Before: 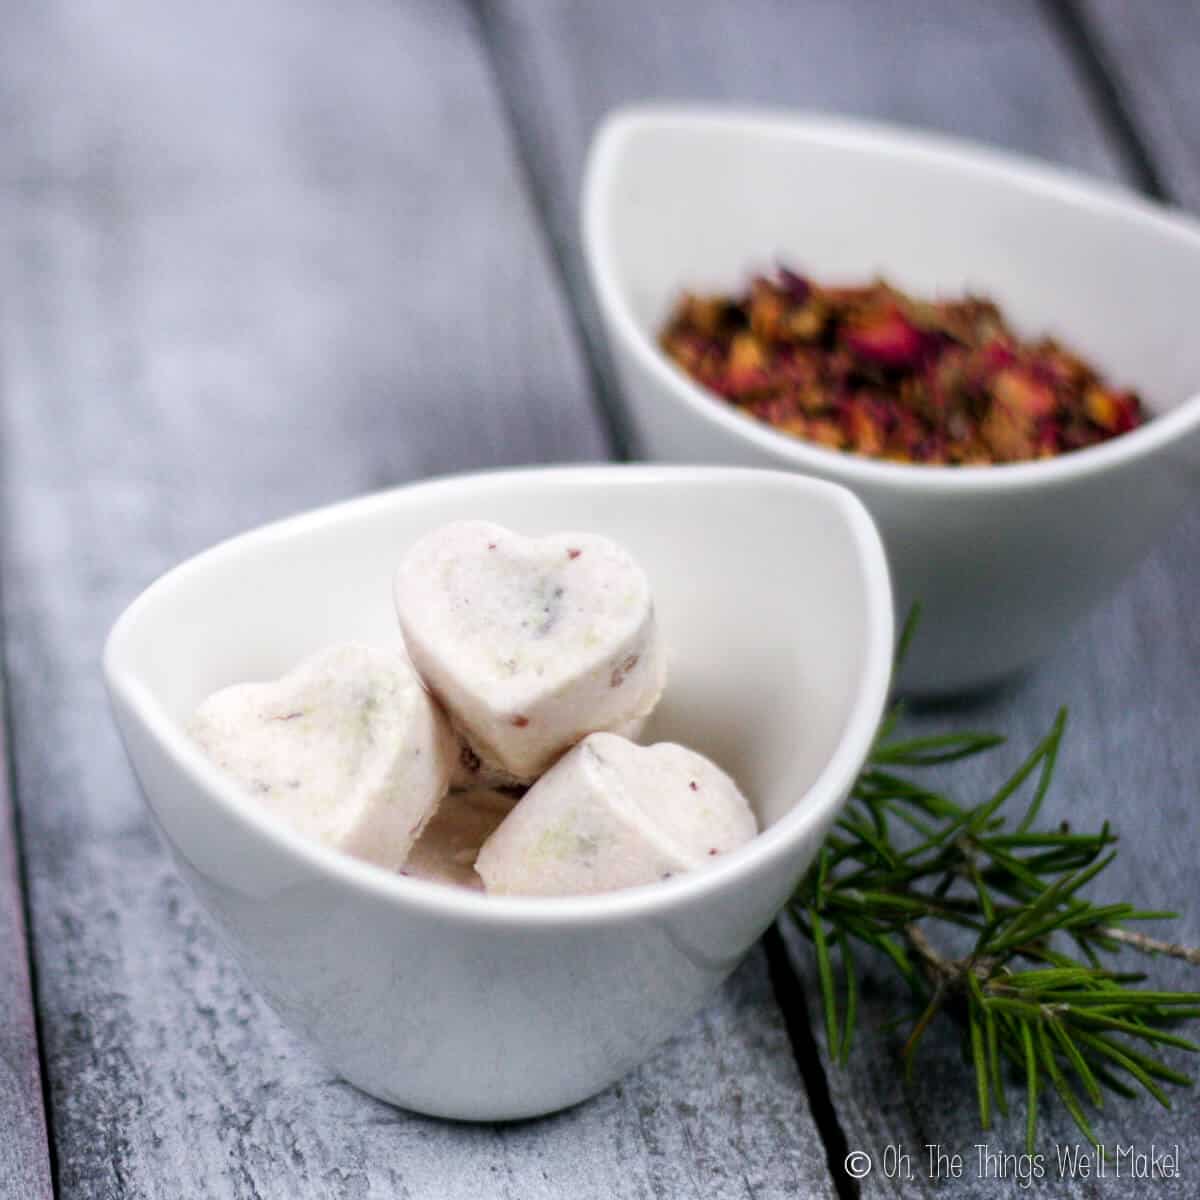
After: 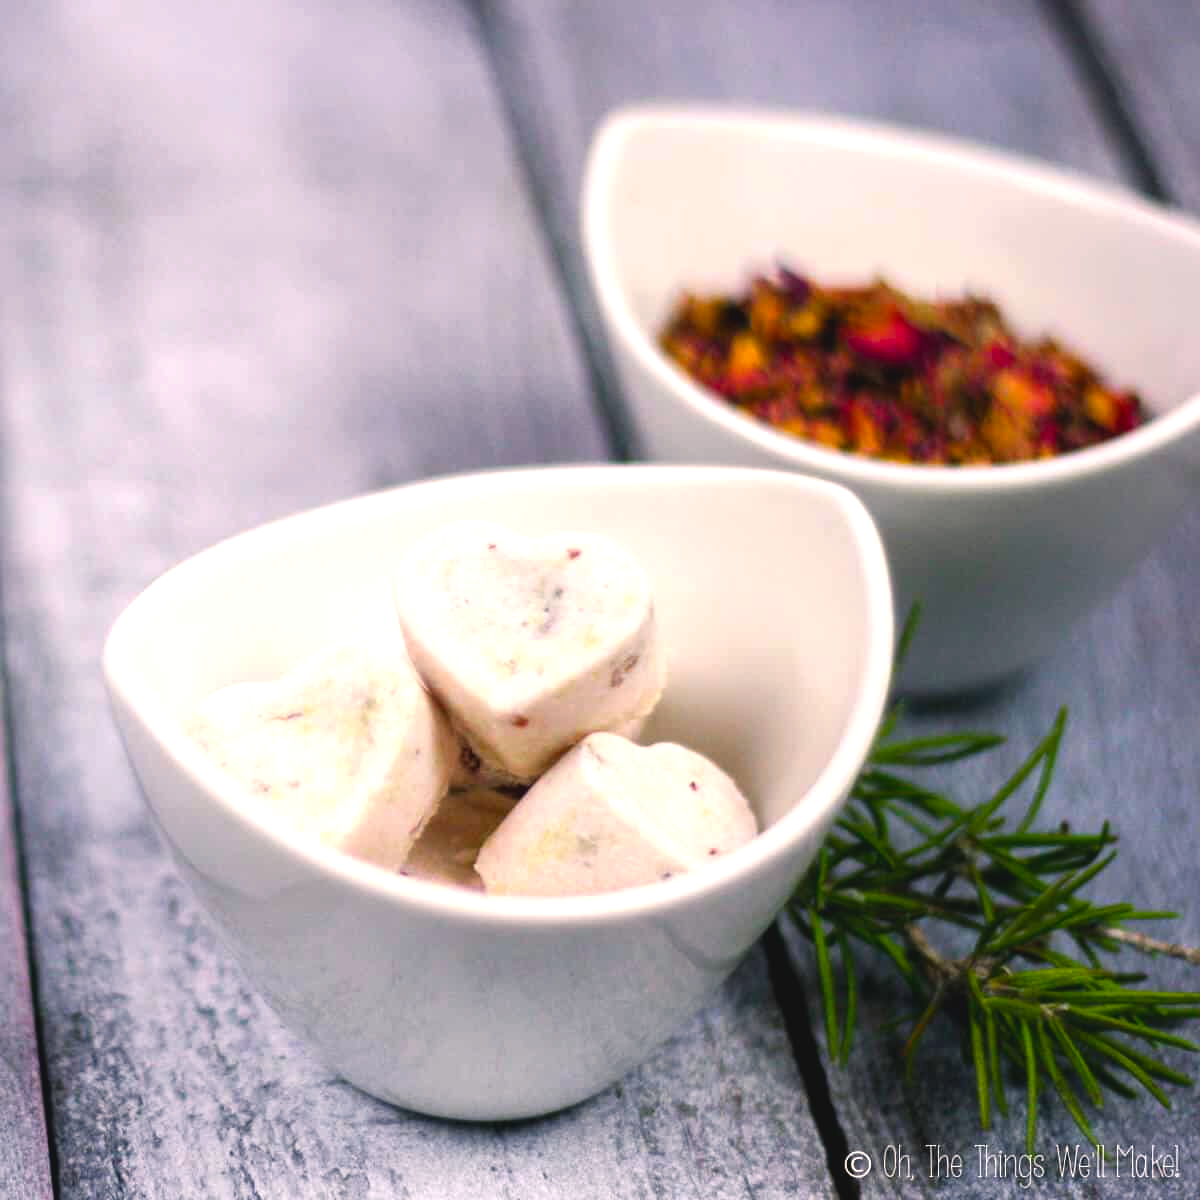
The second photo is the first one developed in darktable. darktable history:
color balance rgb: highlights gain › chroma 3.111%, highlights gain › hue 55.58°, global offset › luminance 0.497%, perceptual saturation grading › global saturation 24.872%, perceptual brilliance grading › global brilliance 11.192%, global vibrance 20%
